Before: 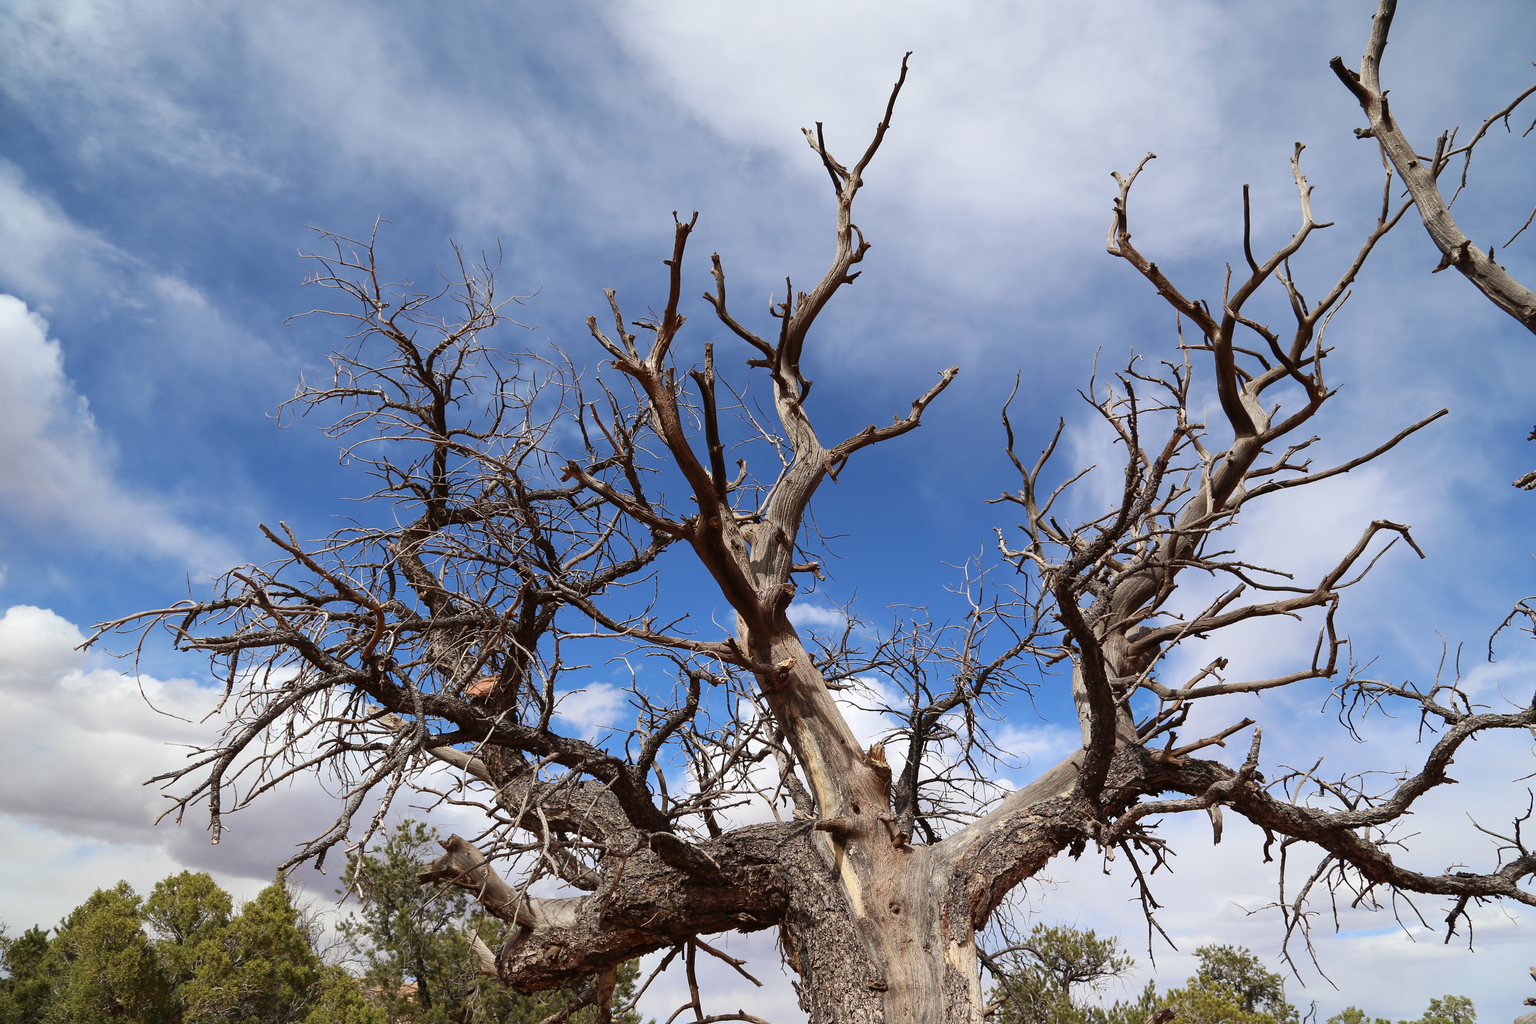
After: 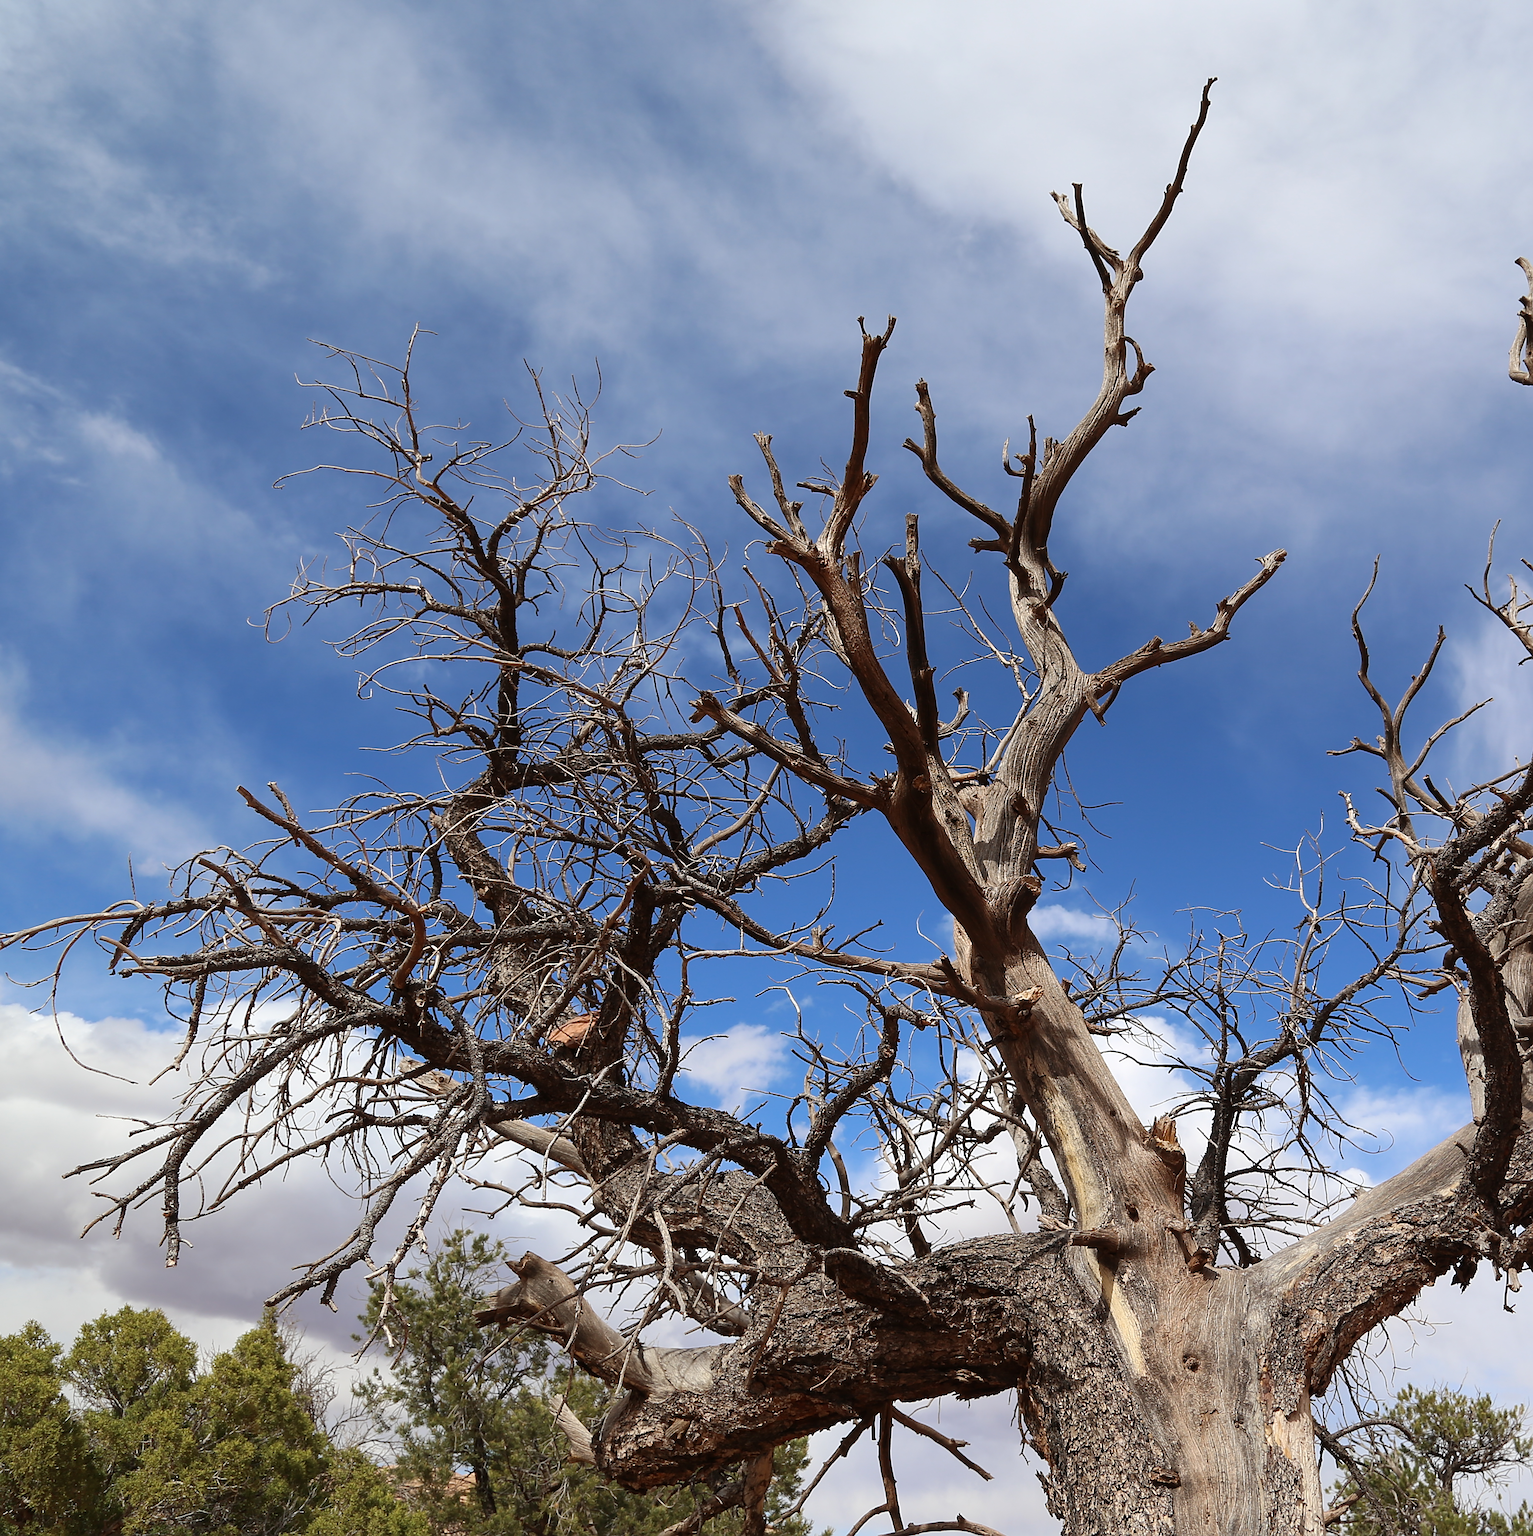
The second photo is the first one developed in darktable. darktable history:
sharpen: on, module defaults
crop and rotate: left 6.593%, right 26.856%
